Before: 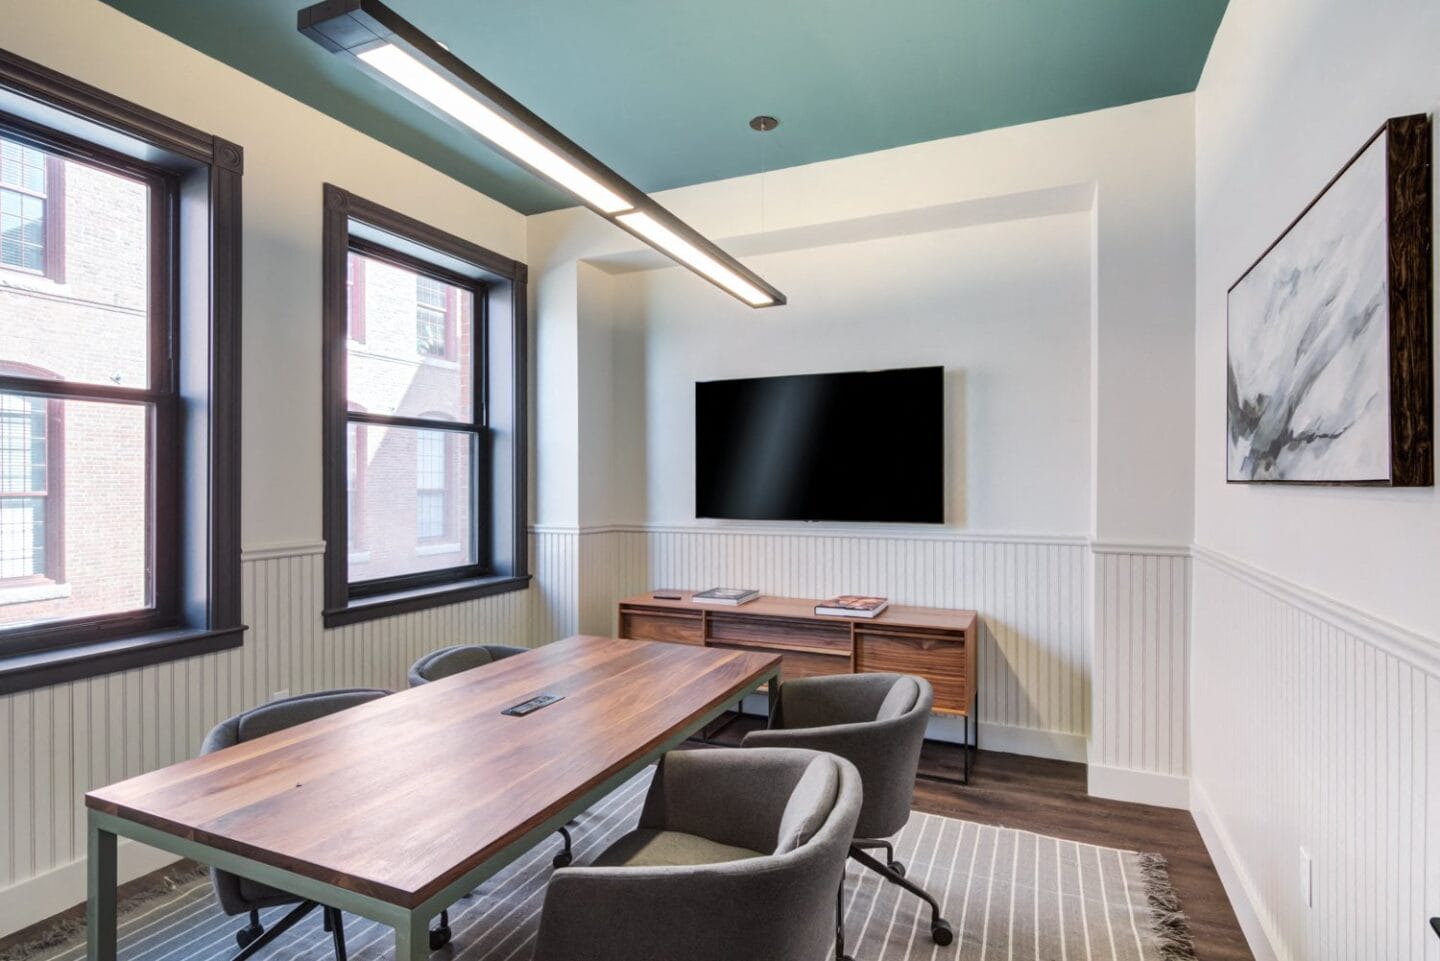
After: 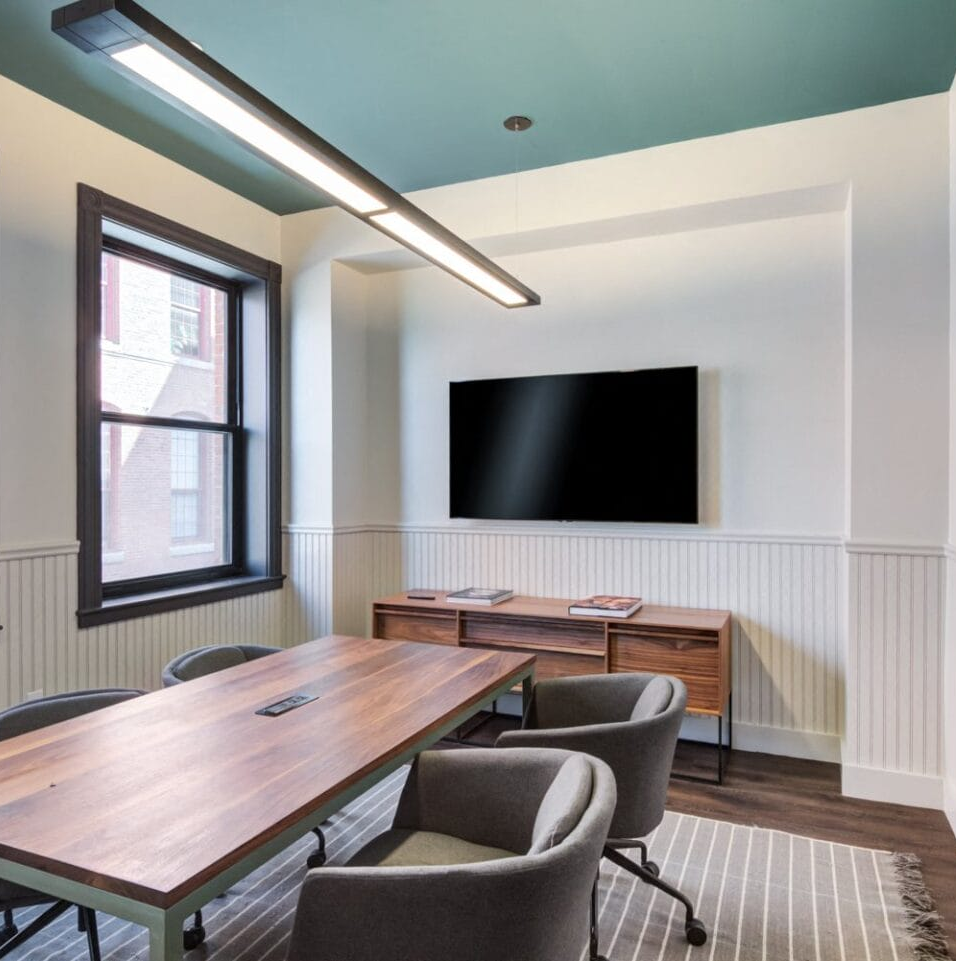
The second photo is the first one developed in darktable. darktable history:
crop: left 17.106%, right 16.469%
